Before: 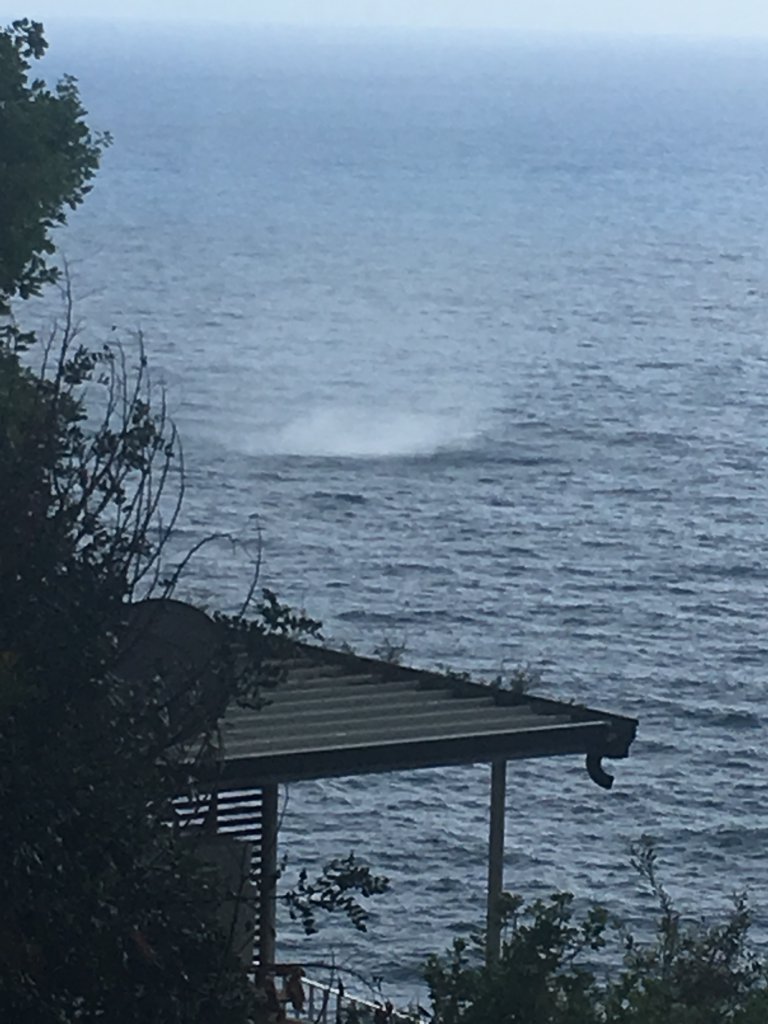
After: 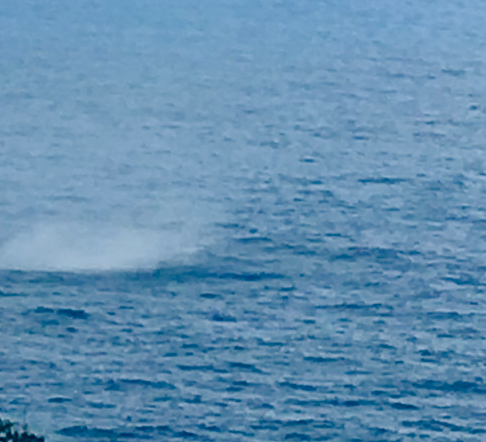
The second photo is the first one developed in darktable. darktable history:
color balance rgb: shadows lift › chroma 7.132%, shadows lift › hue 245.45°, power › luminance -7.532%, power › chroma 1.093%, power › hue 216.61°, linear chroma grading › global chroma 9.96%, perceptual saturation grading › global saturation 46.259%, perceptual saturation grading › highlights -50.306%, perceptual saturation grading › shadows 30.271%, contrast -10.46%
crop: left 36.204%, top 18.143%, right 0.485%, bottom 38.633%
